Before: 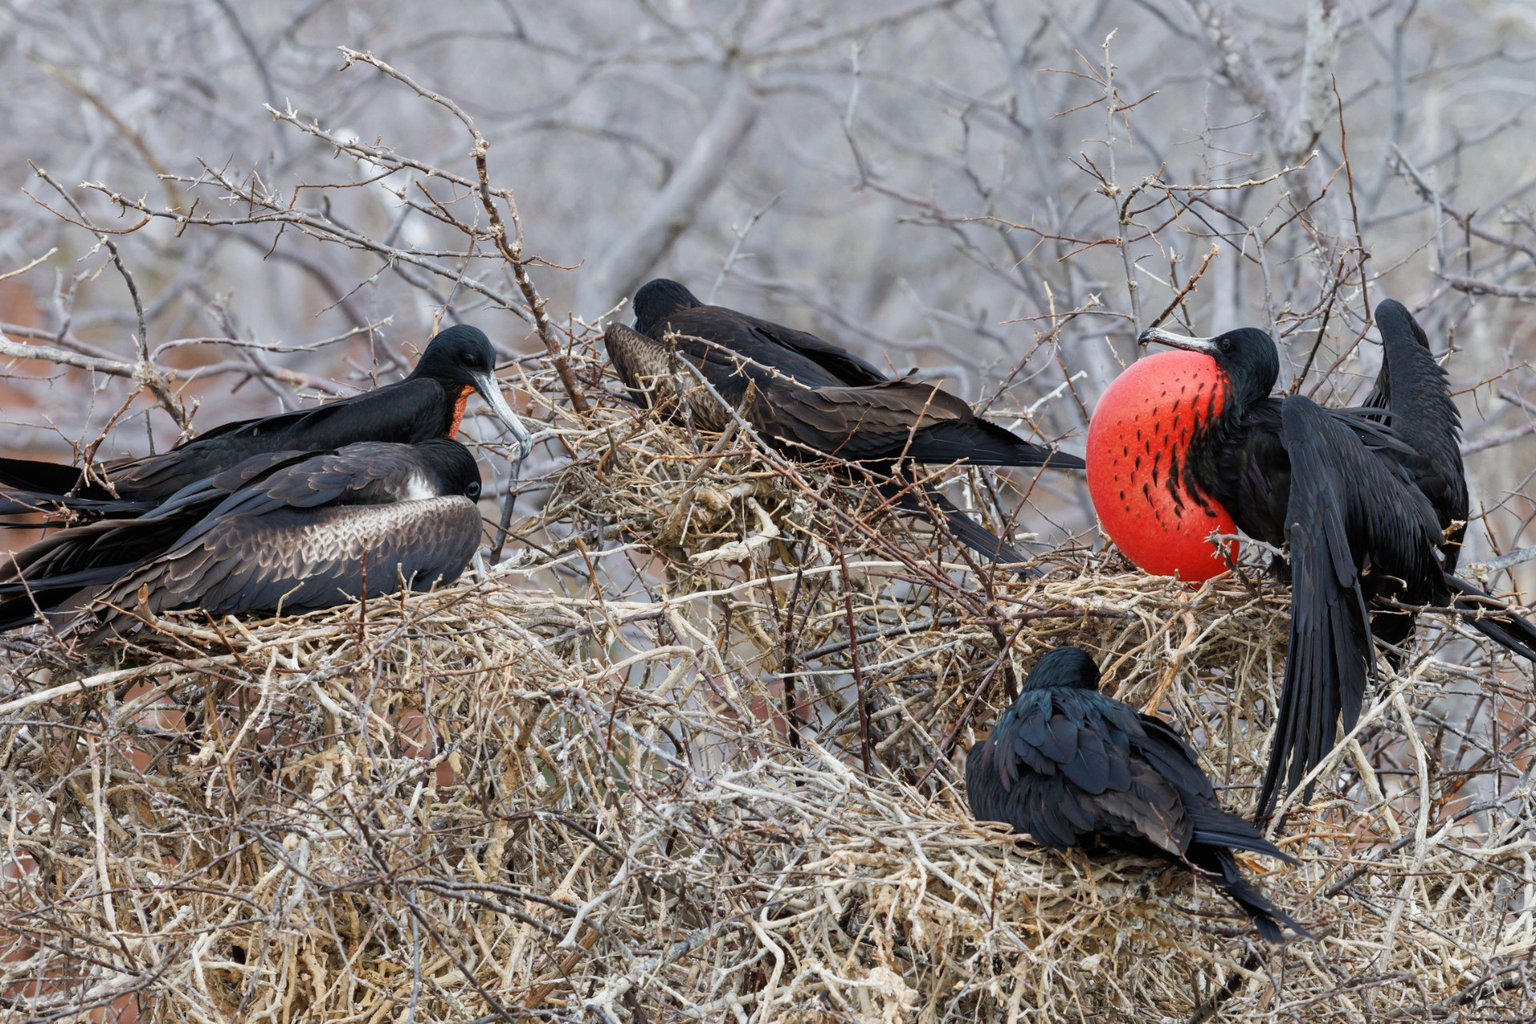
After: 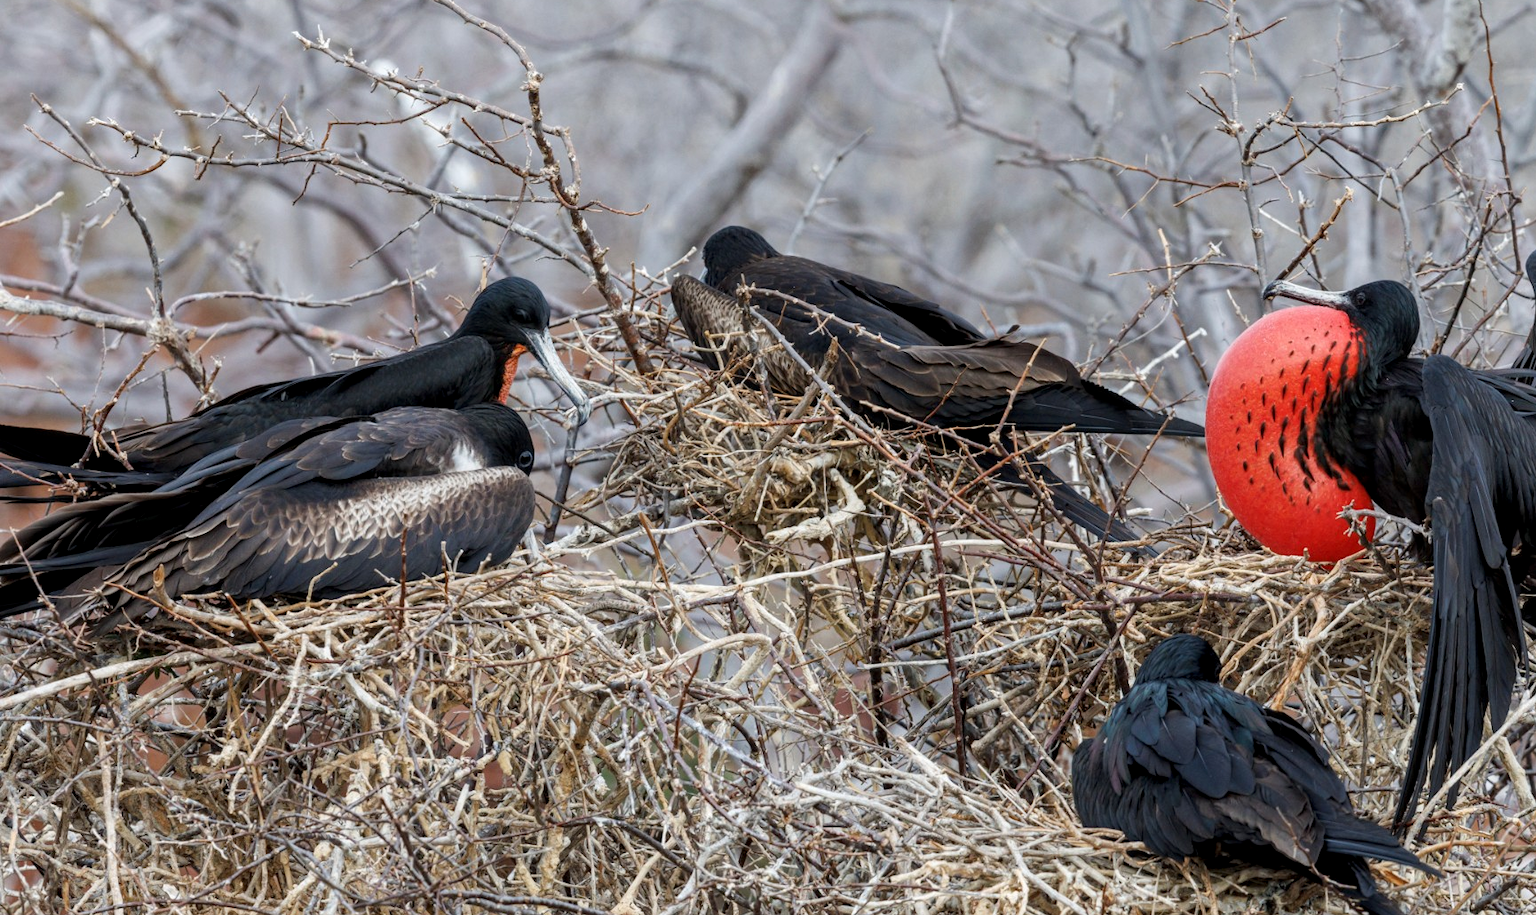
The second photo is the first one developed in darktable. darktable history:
crop: top 7.413%, right 9.896%, bottom 12.025%
local contrast: on, module defaults
